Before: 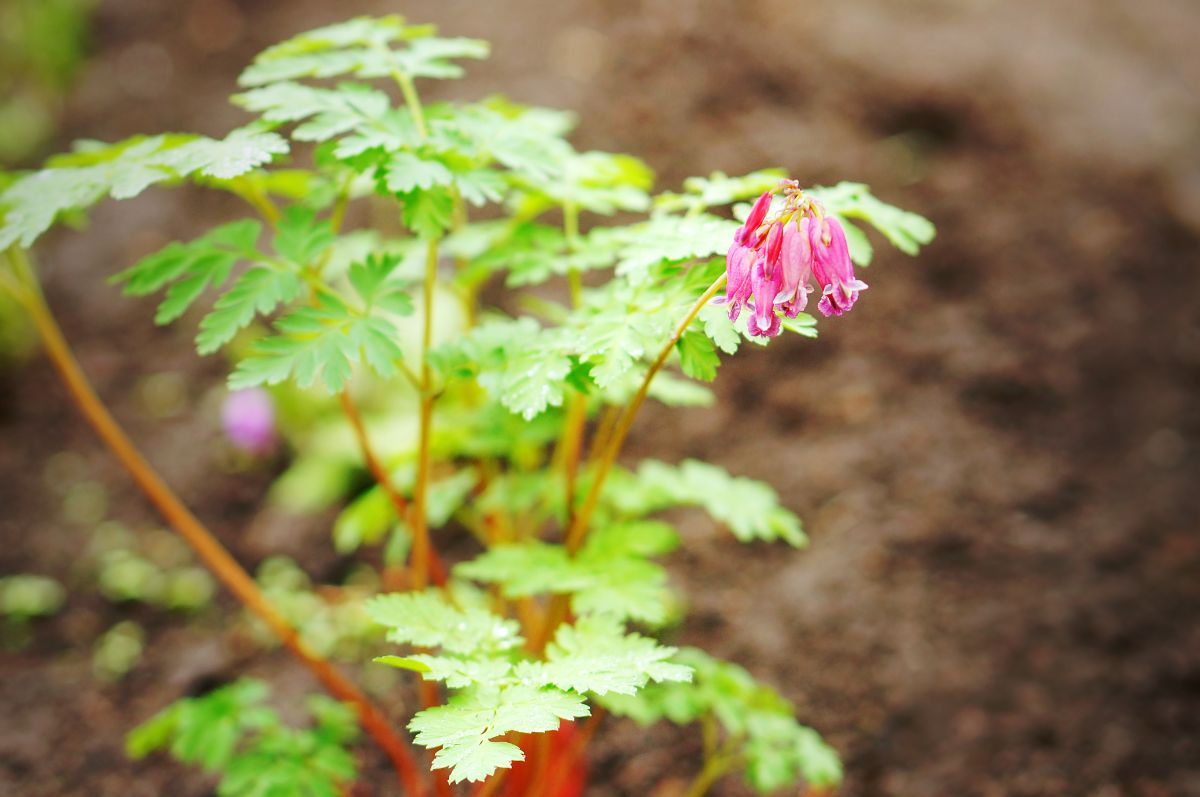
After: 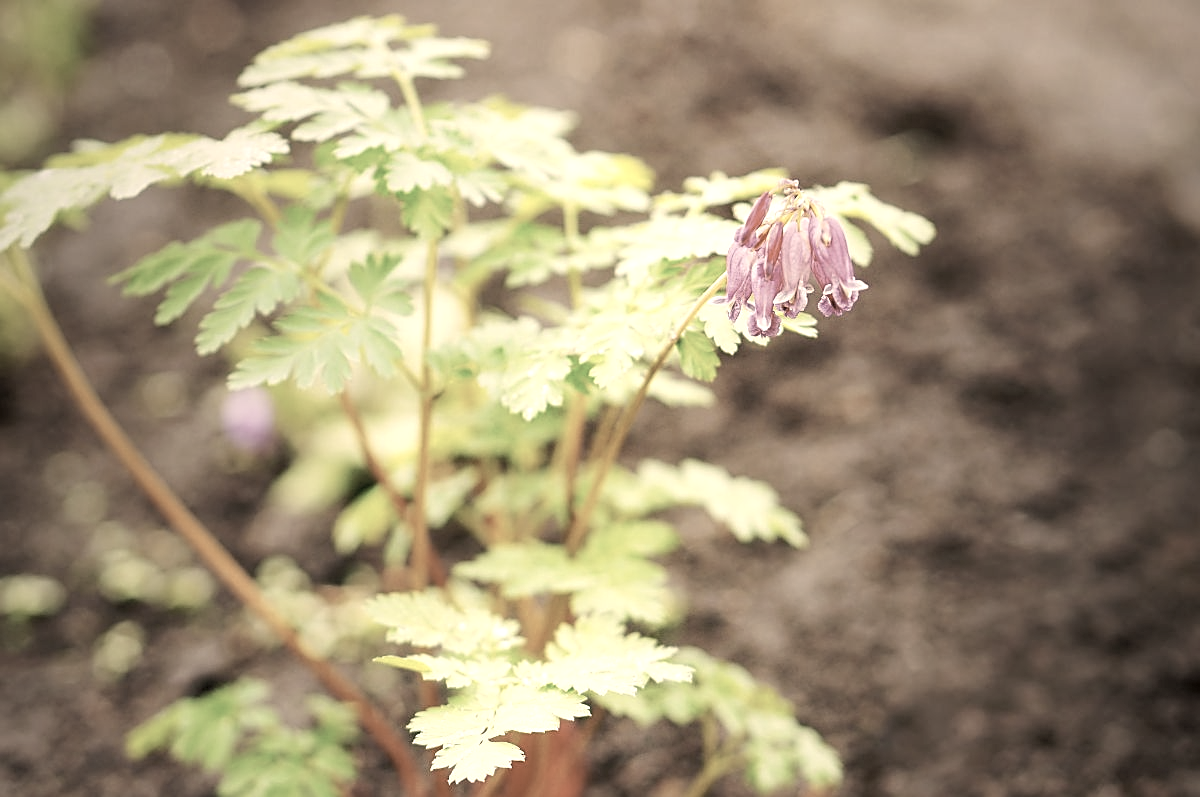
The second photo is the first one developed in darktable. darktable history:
exposure: black level correction 0.005, exposure 0.278 EV, compensate exposure bias true, compensate highlight preservation false
color correction: highlights a* 15.01, highlights b* 31.12
sharpen: amount 0.499
contrast brightness saturation: contrast 0.035, brightness 0.062, saturation 0.123
color zones: curves: ch1 [(0.238, 0.163) (0.476, 0.2) (0.733, 0.322) (0.848, 0.134)]
